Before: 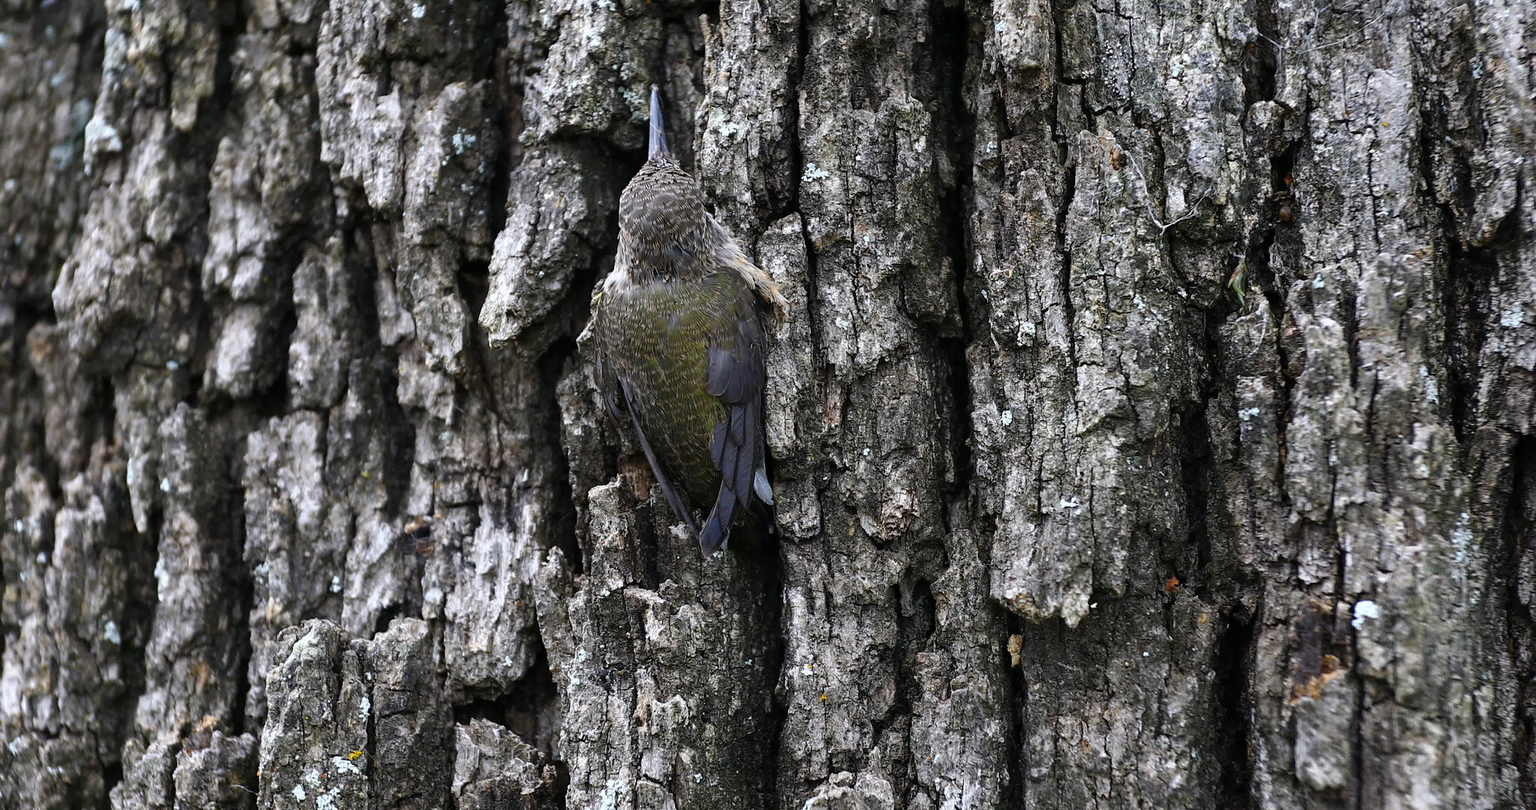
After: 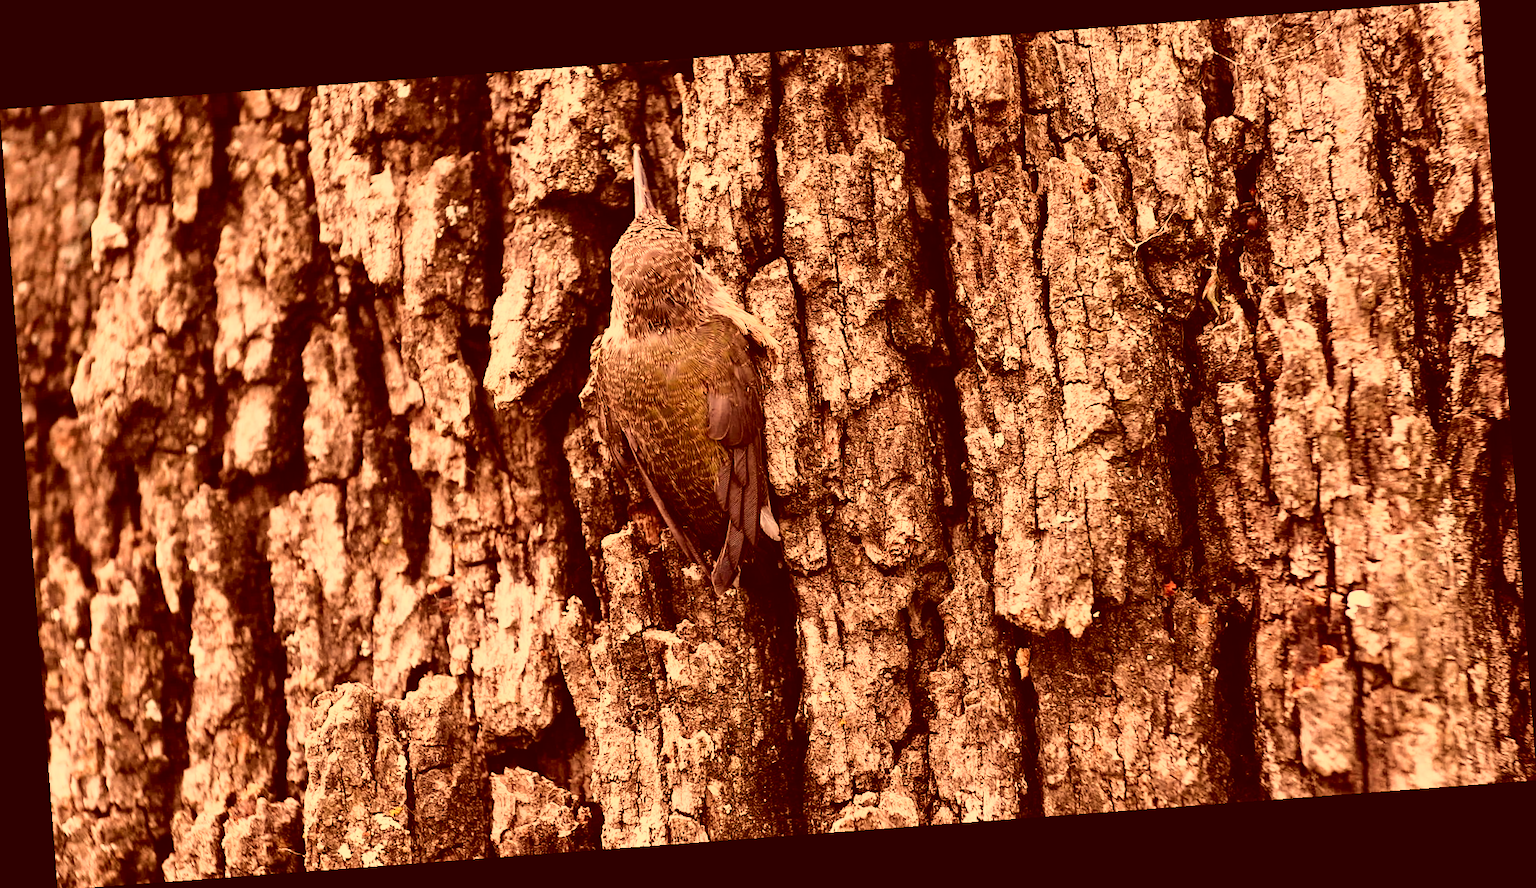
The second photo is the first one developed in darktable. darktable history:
color correction: highlights a* 9.03, highlights b* 8.71, shadows a* 40, shadows b* 40, saturation 0.8
white balance: red 1.467, blue 0.684
rotate and perspective: rotation -4.25°, automatic cropping off
base curve: curves: ch0 [(0, 0) (0.028, 0.03) (0.121, 0.232) (0.46, 0.748) (0.859, 0.968) (1, 1)]
